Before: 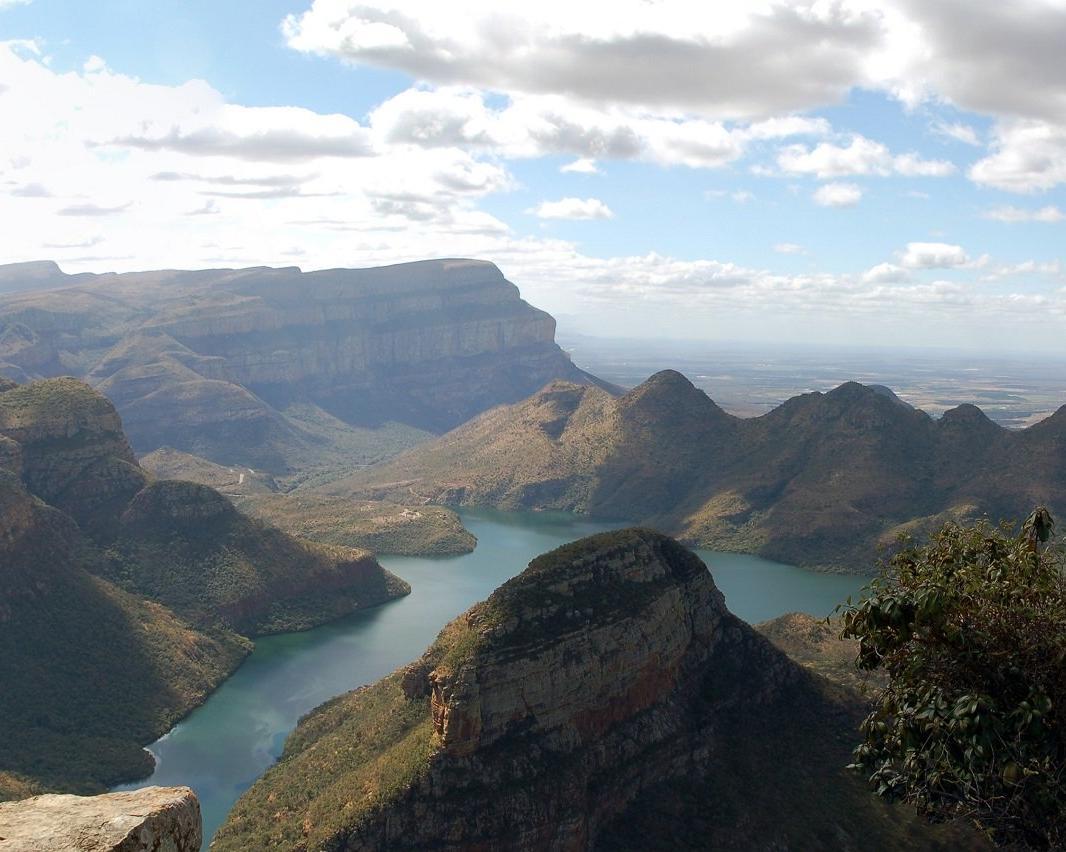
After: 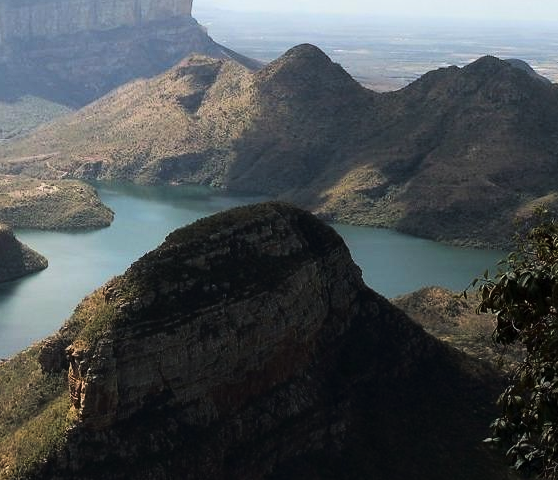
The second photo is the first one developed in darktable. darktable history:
shadows and highlights: shadows 25.81, highlights -25.02
tone curve: curves: ch0 [(0, 0) (0.003, 0.002) (0.011, 0.006) (0.025, 0.014) (0.044, 0.02) (0.069, 0.027) (0.1, 0.036) (0.136, 0.05) (0.177, 0.081) (0.224, 0.118) (0.277, 0.183) (0.335, 0.262) (0.399, 0.351) (0.468, 0.456) (0.543, 0.571) (0.623, 0.692) (0.709, 0.795) (0.801, 0.88) (0.898, 0.948) (1, 1)], color space Lab, linked channels, preserve colors none
crop: left 34.054%, top 38.316%, right 13.557%, bottom 5.285%
